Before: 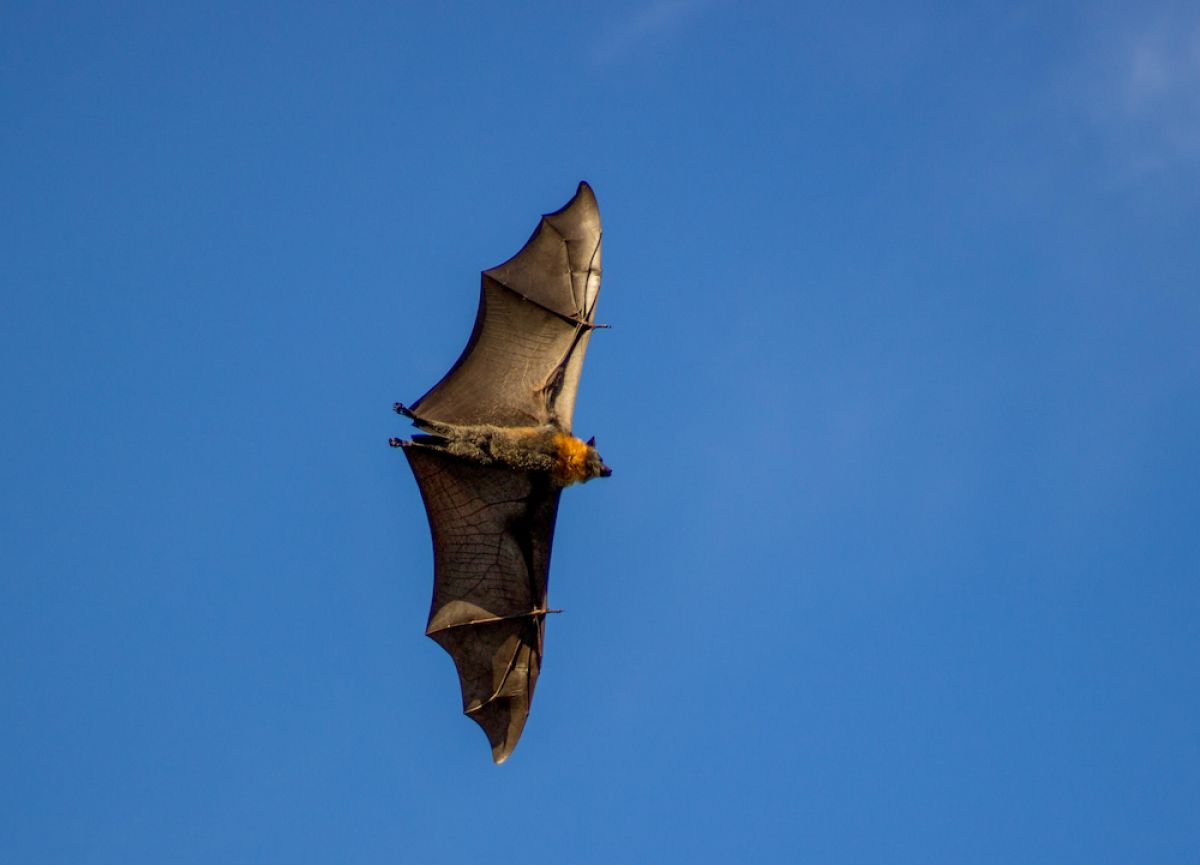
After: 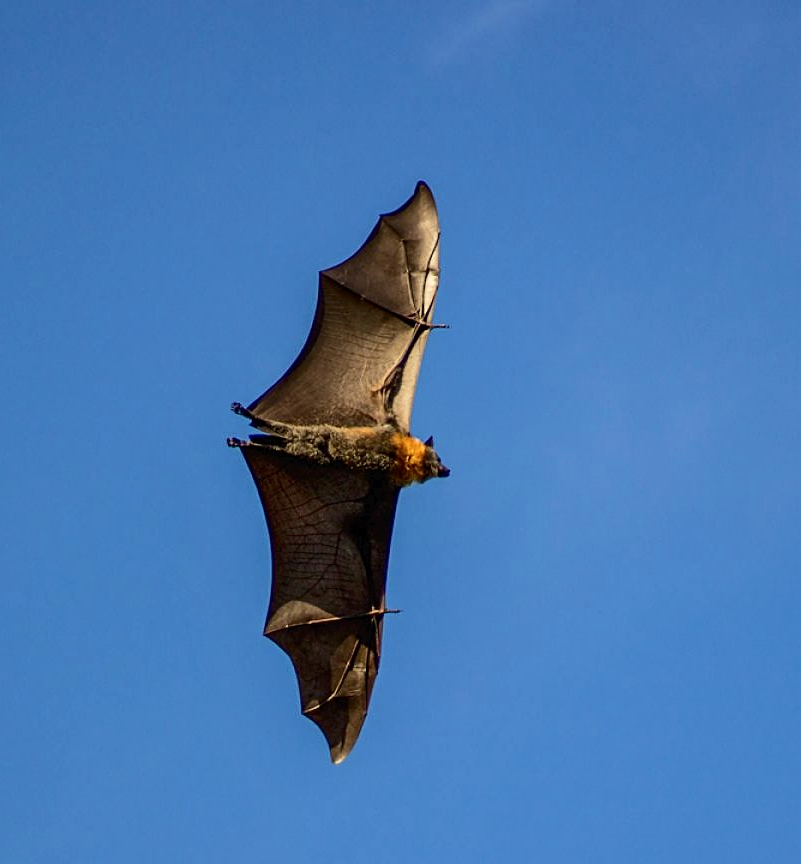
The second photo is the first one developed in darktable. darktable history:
sharpen: on, module defaults
crop and rotate: left 13.505%, right 19.689%
color calibration: gray › normalize channels true, illuminant same as pipeline (D50), adaptation XYZ, x 0.346, y 0.357, temperature 5003.5 K, gamut compression 0.017
exposure: compensate exposure bias true, compensate highlight preservation false
tone curve: curves: ch0 [(0, 0) (0.003, 0.018) (0.011, 0.019) (0.025, 0.024) (0.044, 0.037) (0.069, 0.053) (0.1, 0.075) (0.136, 0.105) (0.177, 0.136) (0.224, 0.179) (0.277, 0.244) (0.335, 0.319) (0.399, 0.4) (0.468, 0.495) (0.543, 0.58) (0.623, 0.671) (0.709, 0.757) (0.801, 0.838) (0.898, 0.913) (1, 1)], color space Lab, independent channels, preserve colors none
